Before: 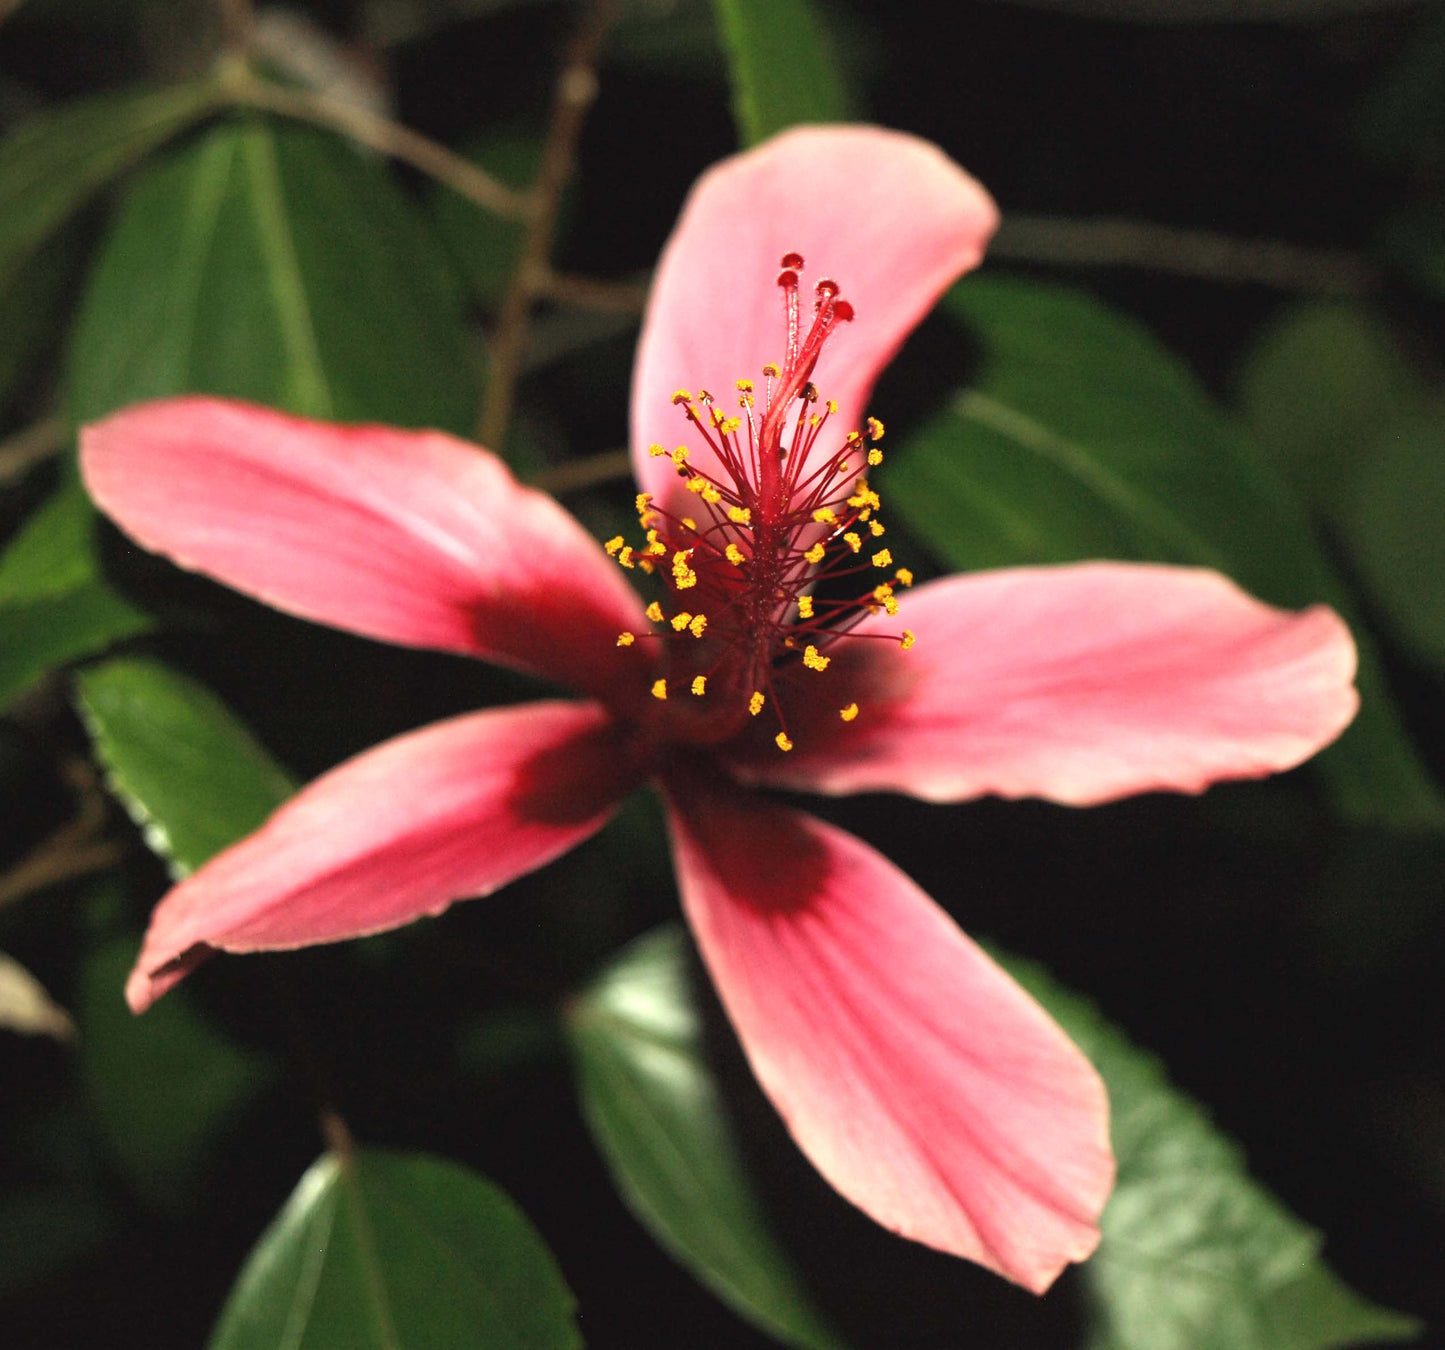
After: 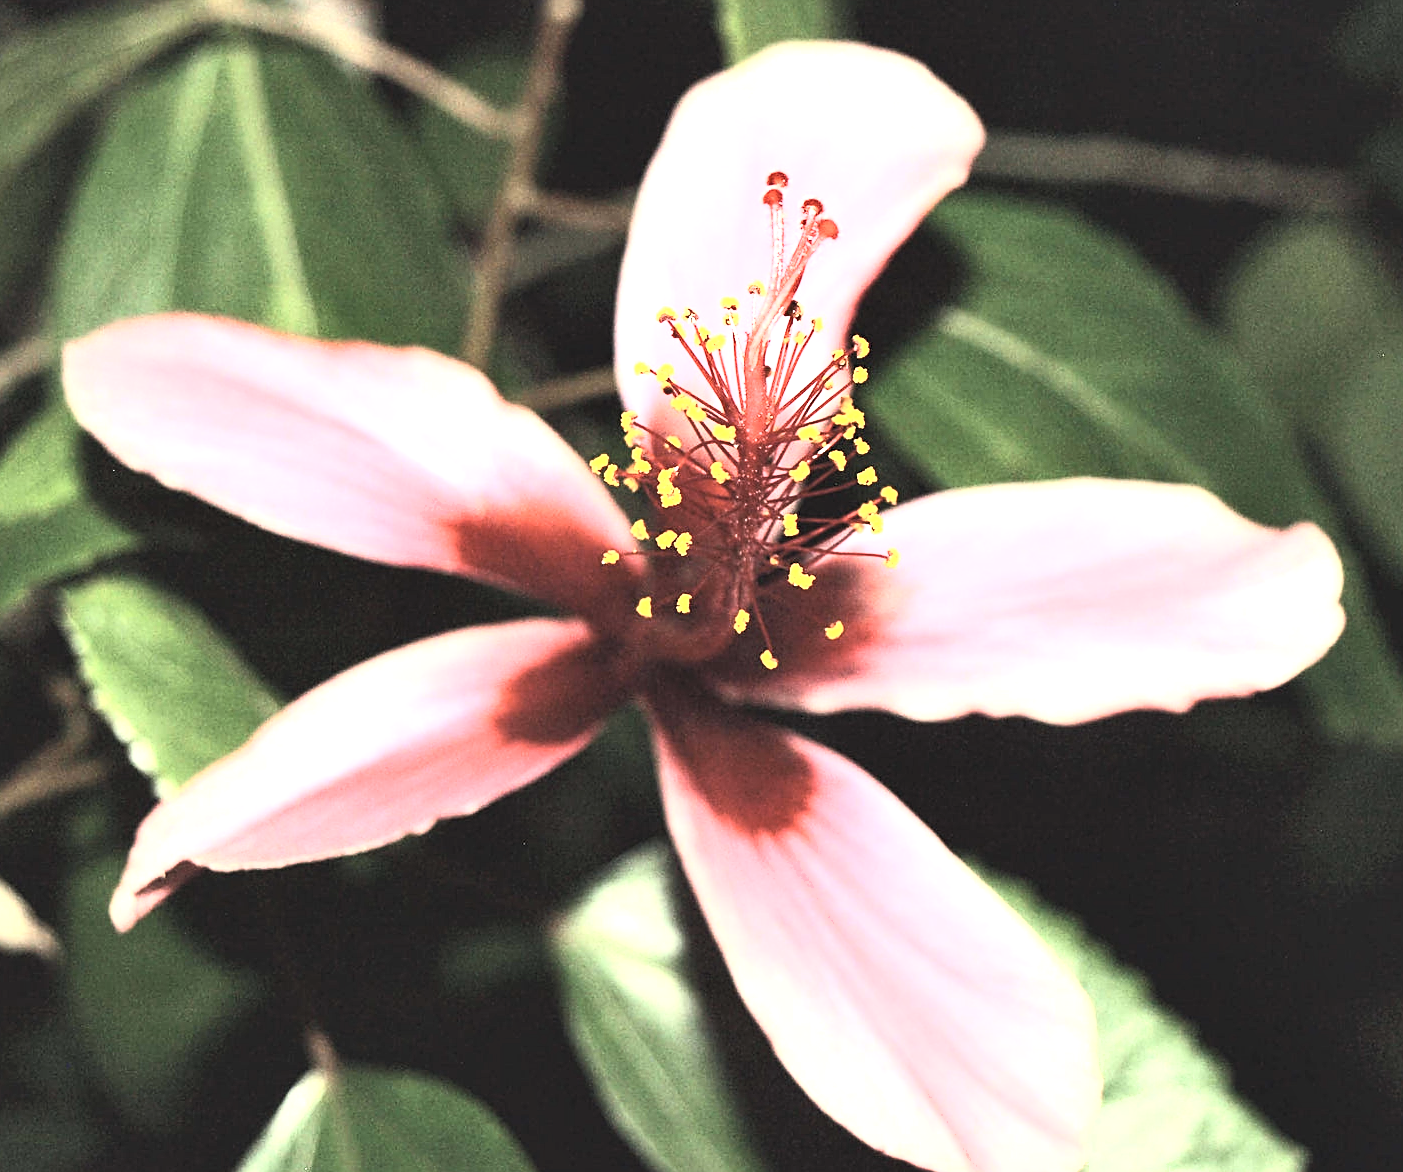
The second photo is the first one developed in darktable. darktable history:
sharpen: on, module defaults
exposure: black level correction 0, exposure 0.694 EV, compensate exposure bias true, compensate highlight preservation false
shadows and highlights: shadows 32.56, highlights -47.73, compress 49.97%, soften with gaussian
levels: levels [0.062, 0.494, 0.925]
crop: left 1.101%, top 6.095%, right 1.752%, bottom 7.077%
contrast brightness saturation: contrast 0.422, brightness 0.553, saturation -0.197
